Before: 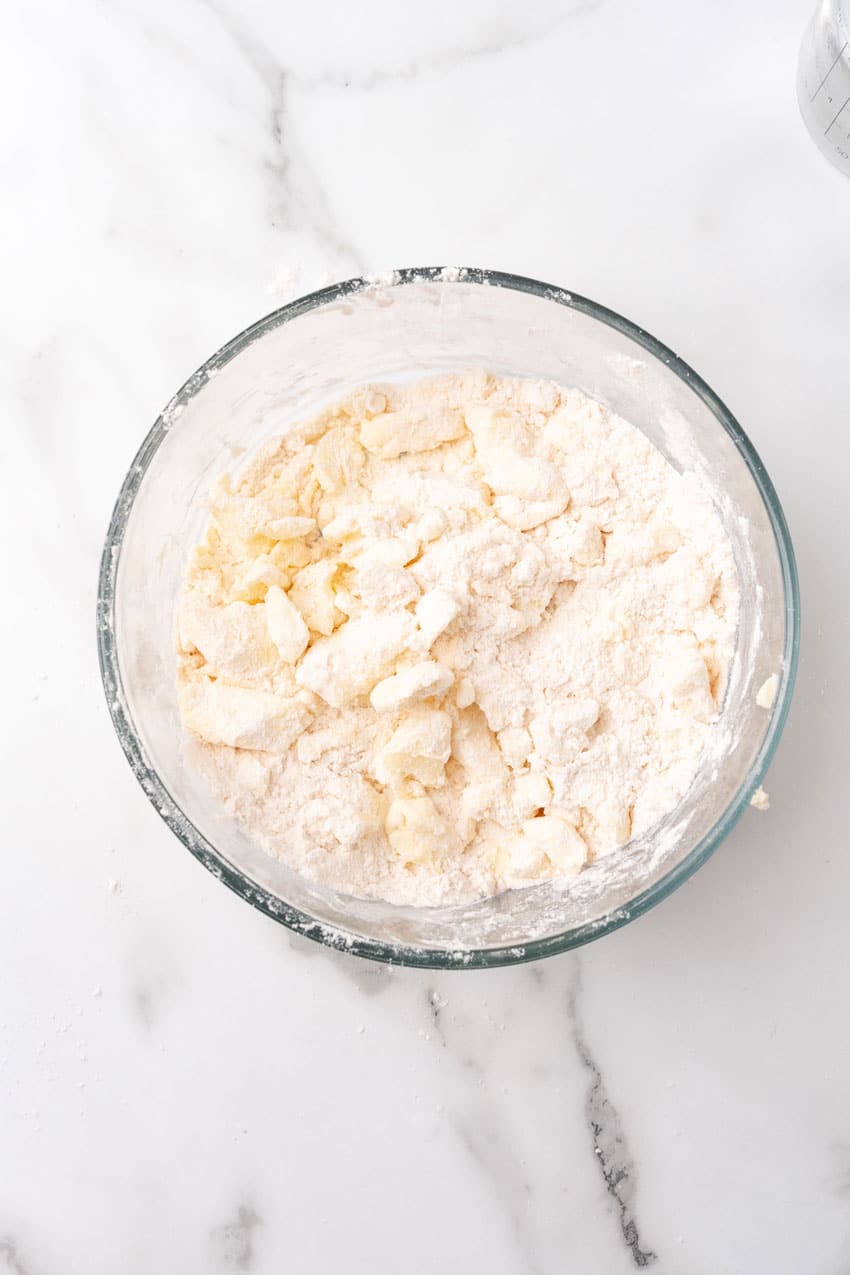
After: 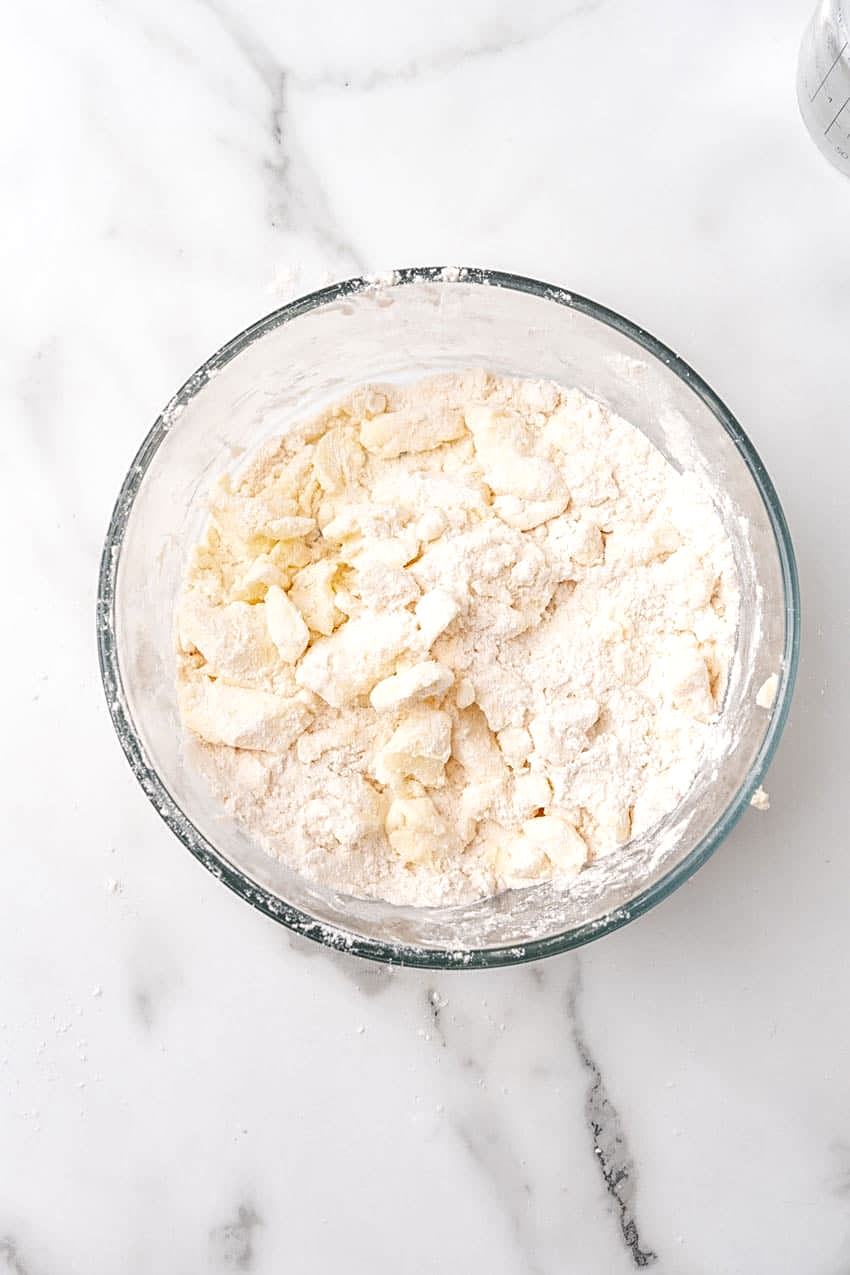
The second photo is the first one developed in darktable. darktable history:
sharpen: on, module defaults
local contrast: highlights 55%, shadows 52%, detail 130%, midtone range 0.452
